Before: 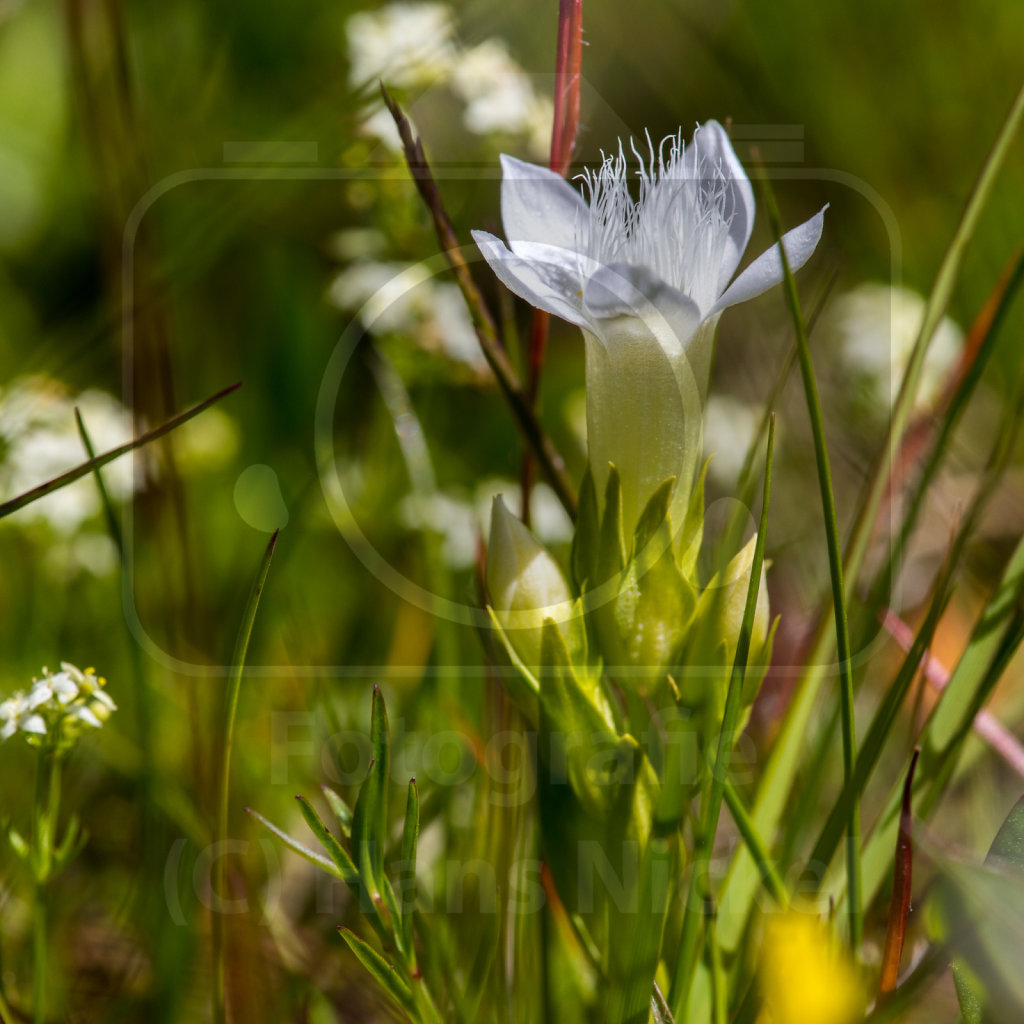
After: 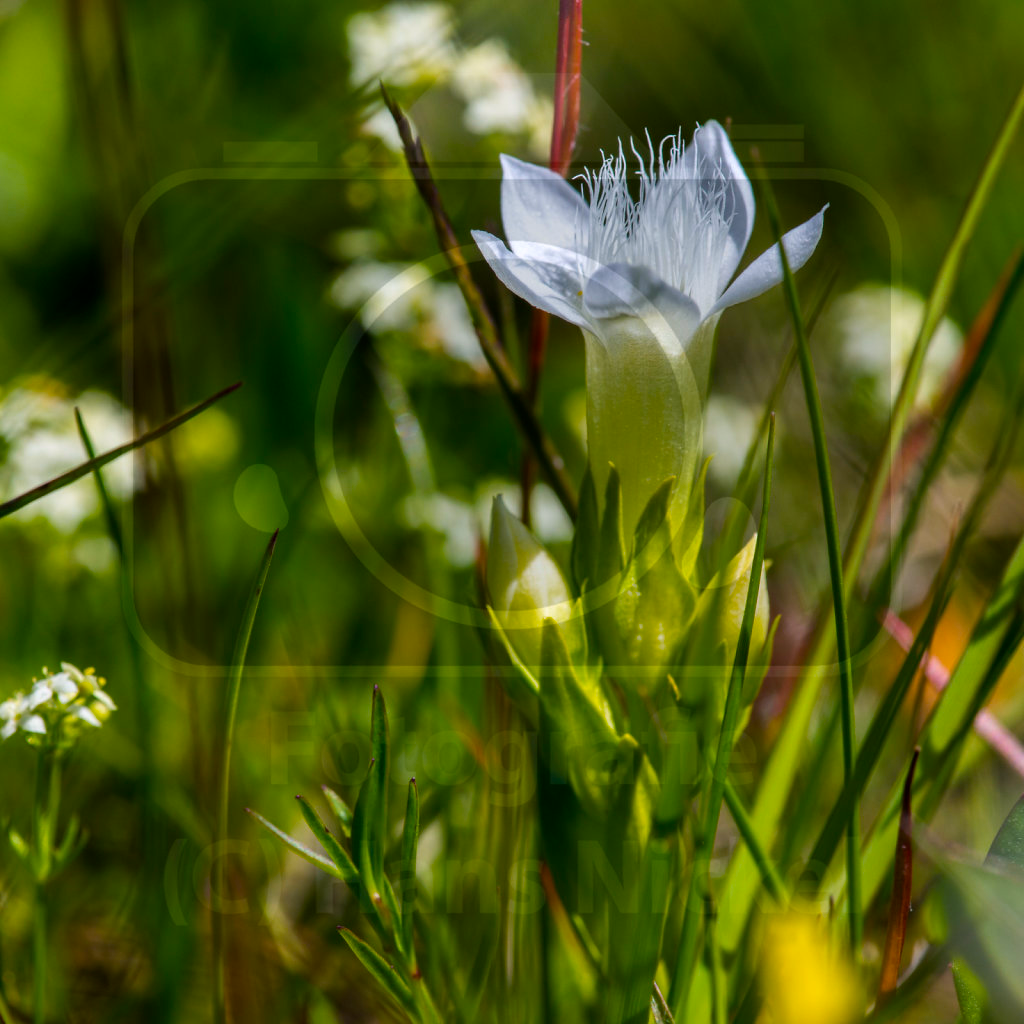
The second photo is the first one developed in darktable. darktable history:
color balance rgb: power › luminance -7.679%, power › chroma 1.119%, power › hue 216.19°, perceptual saturation grading › global saturation 25.562%, global vibrance 20%
